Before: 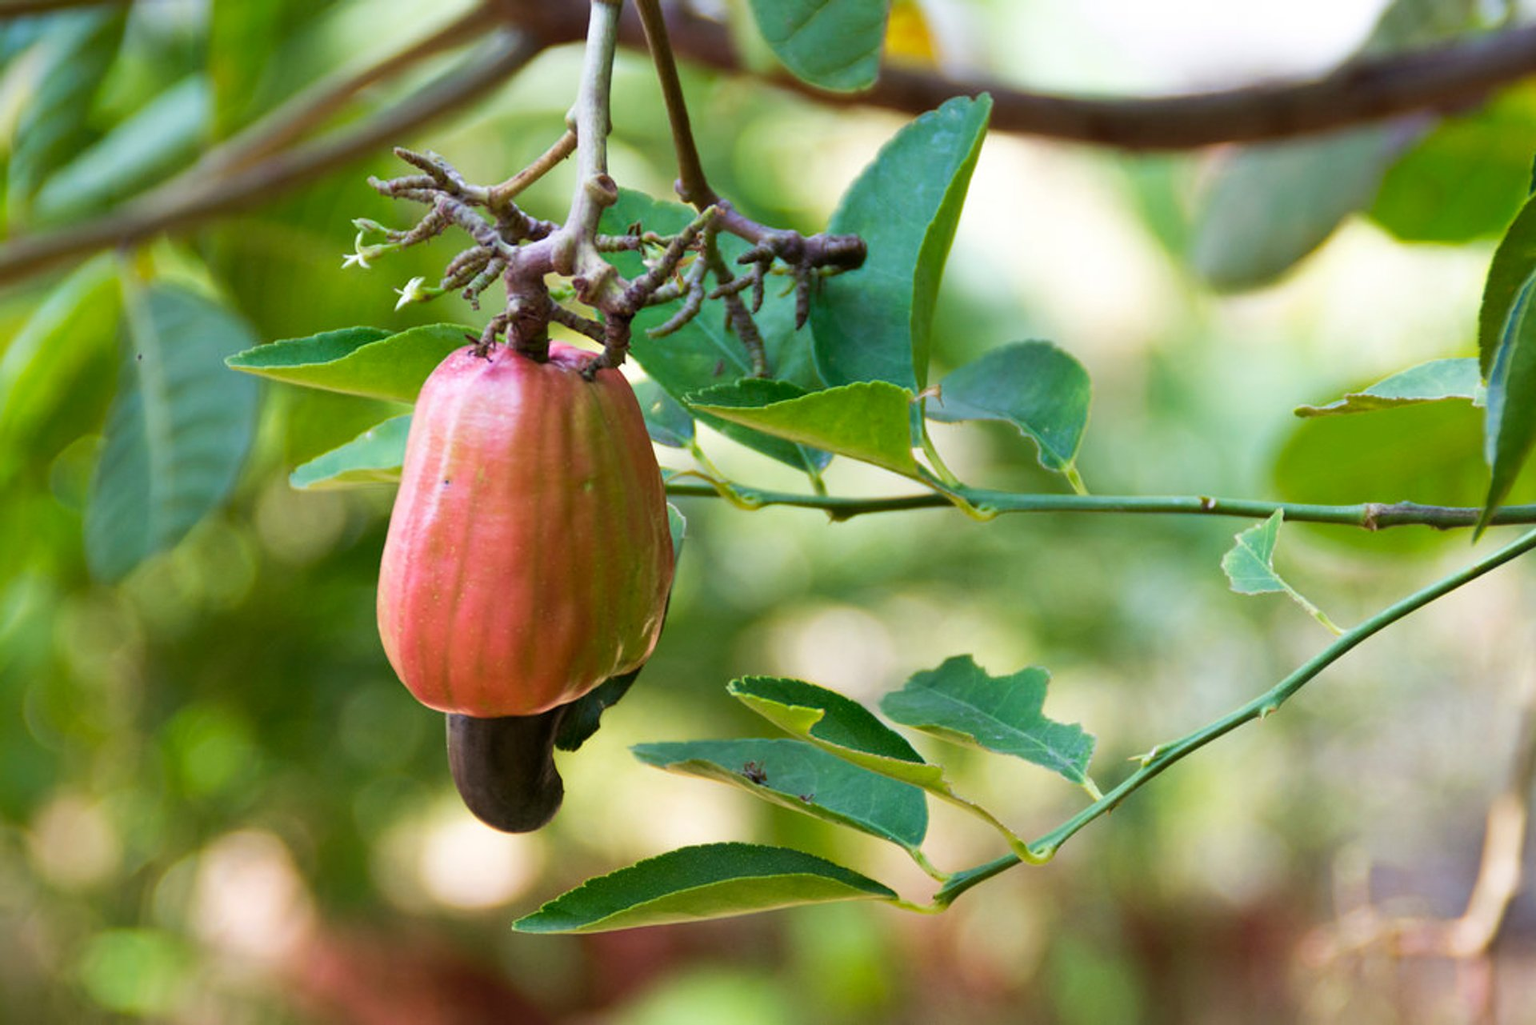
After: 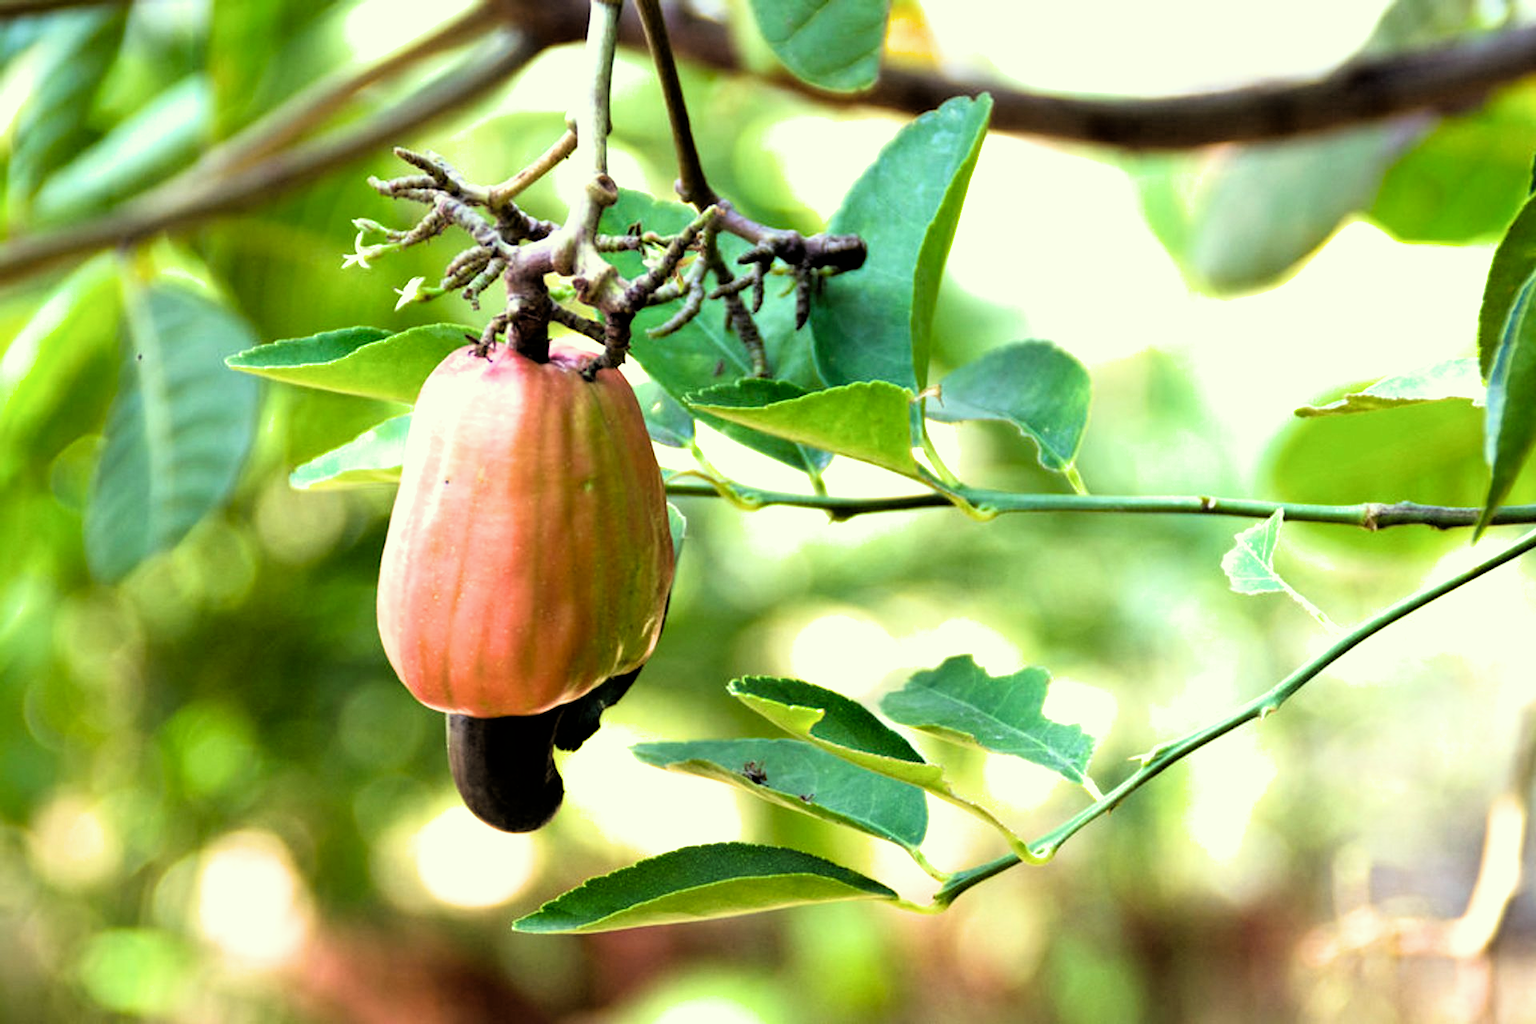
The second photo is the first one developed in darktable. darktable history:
color correction: highlights a* -5.92, highlights b* 10.93
exposure: exposure 0.633 EV, compensate highlight preservation false
filmic rgb: black relative exposure -3.66 EV, white relative exposure 2.44 EV, hardness 3.3, color science v6 (2022)
